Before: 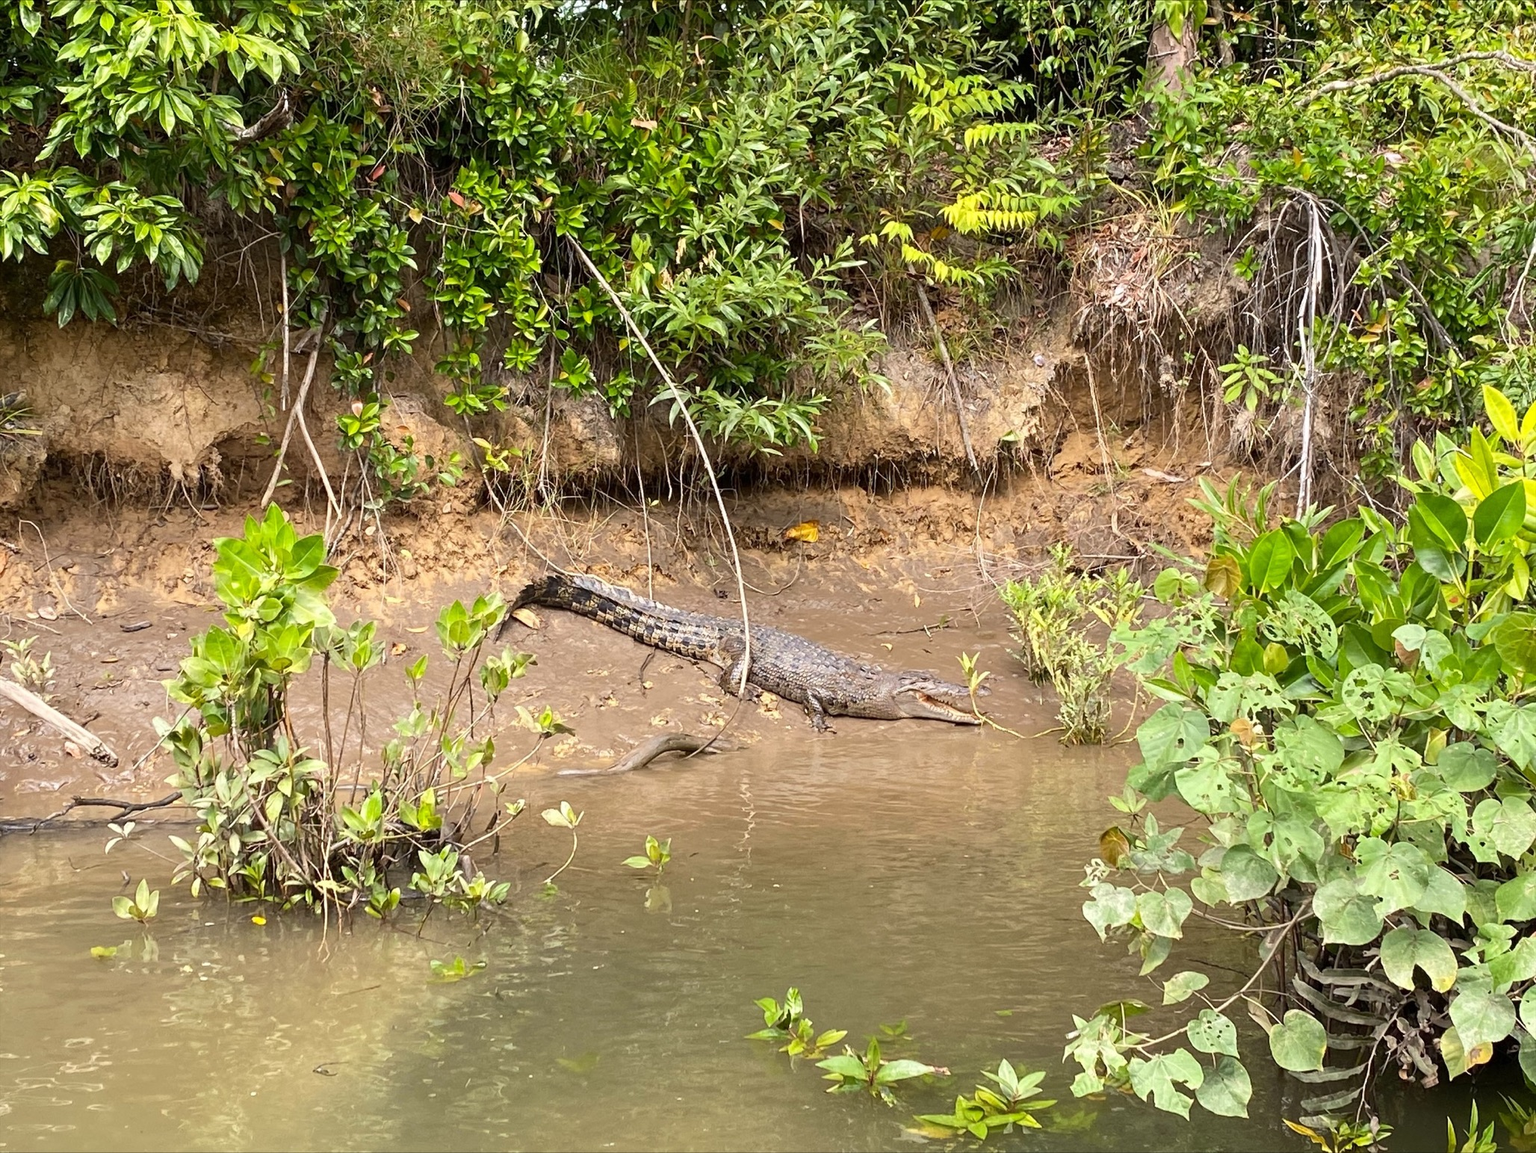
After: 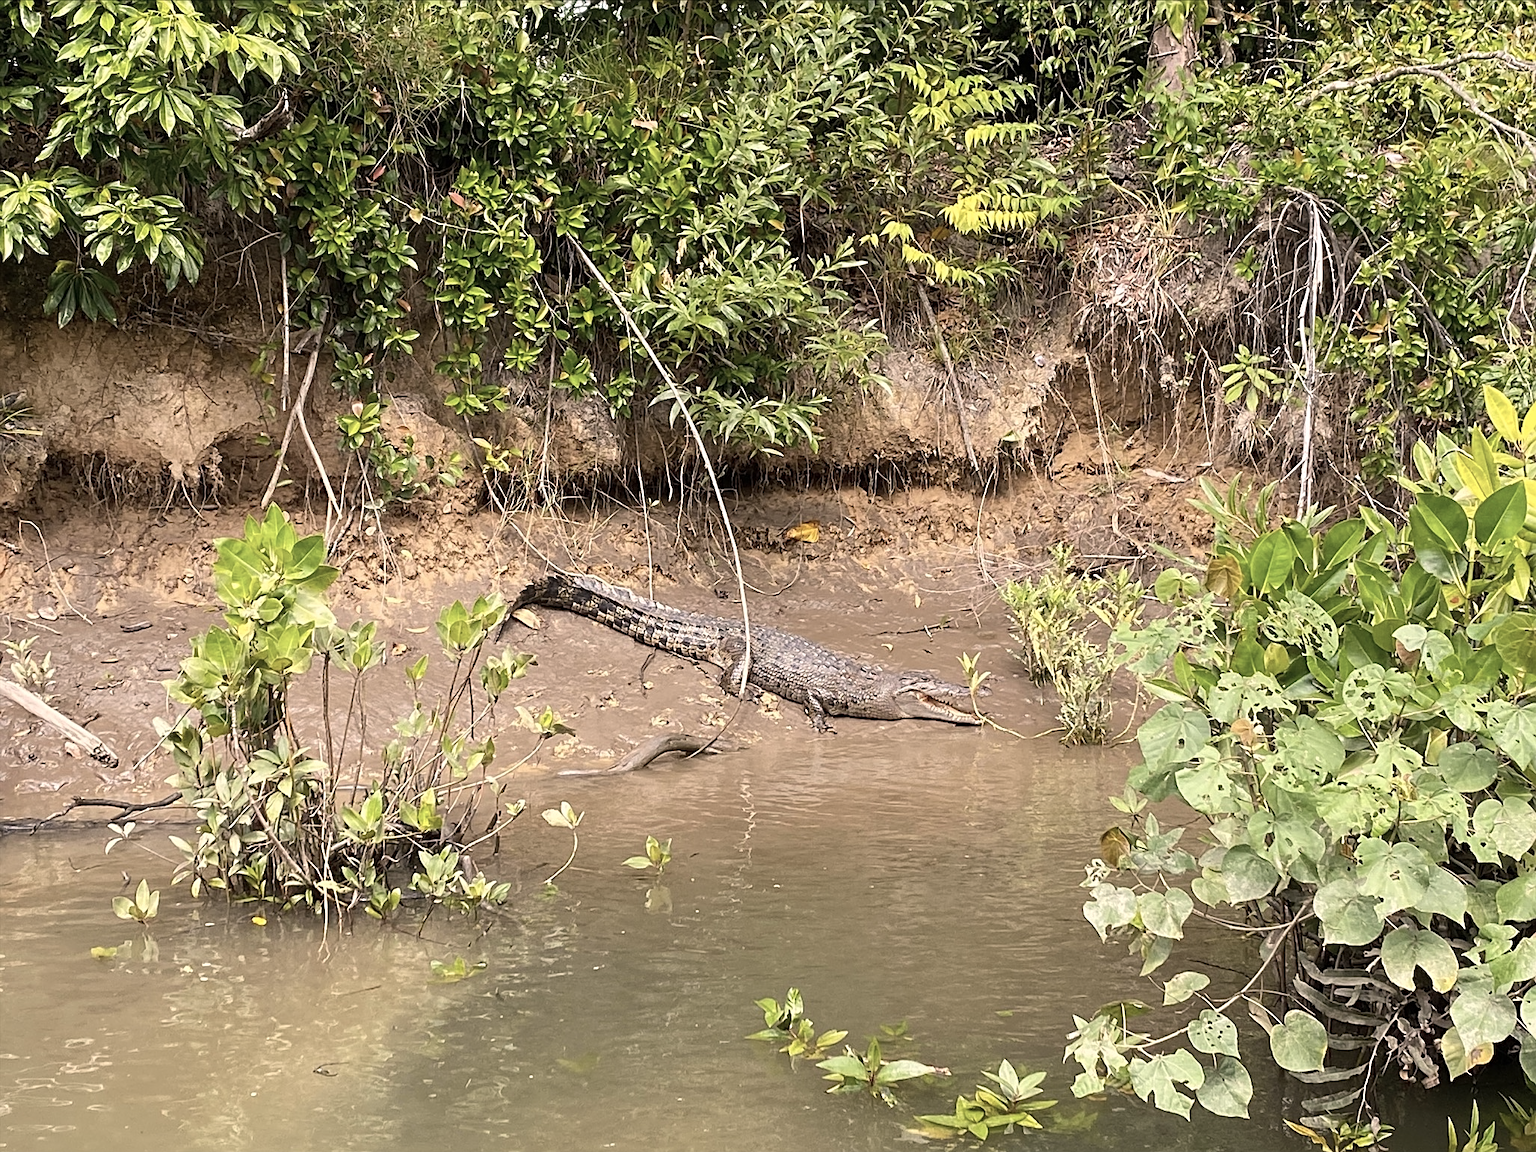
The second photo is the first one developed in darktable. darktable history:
color correction: highlights a* 5.59, highlights b* 5.24, saturation 0.68
sharpen: on, module defaults
white balance: emerald 1
